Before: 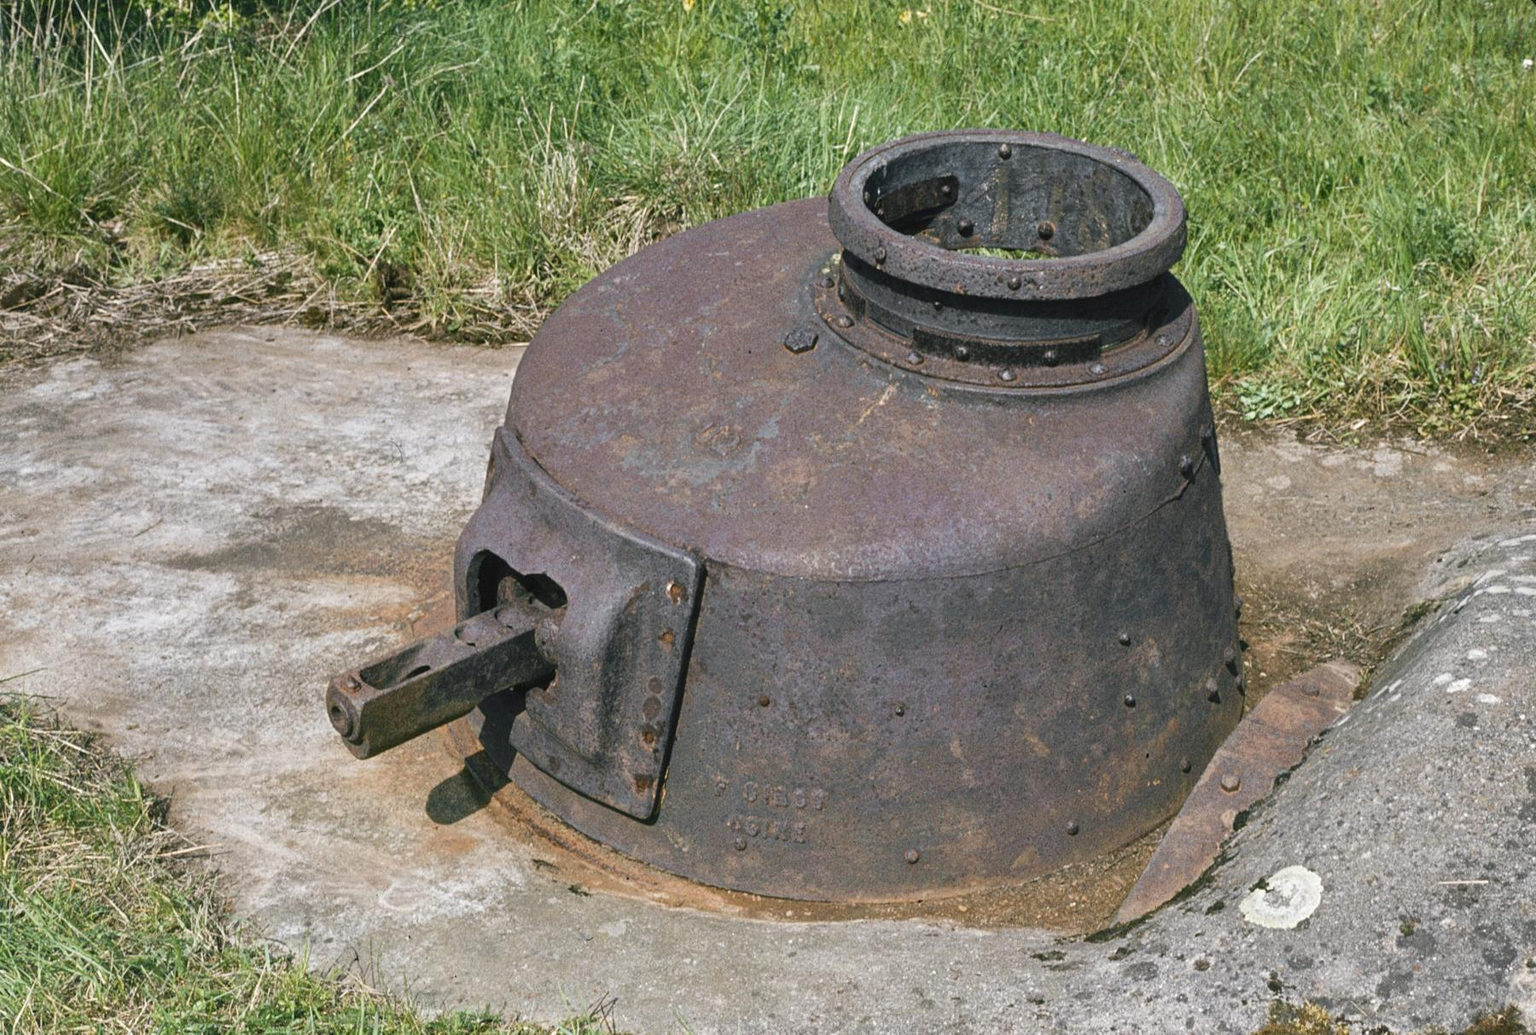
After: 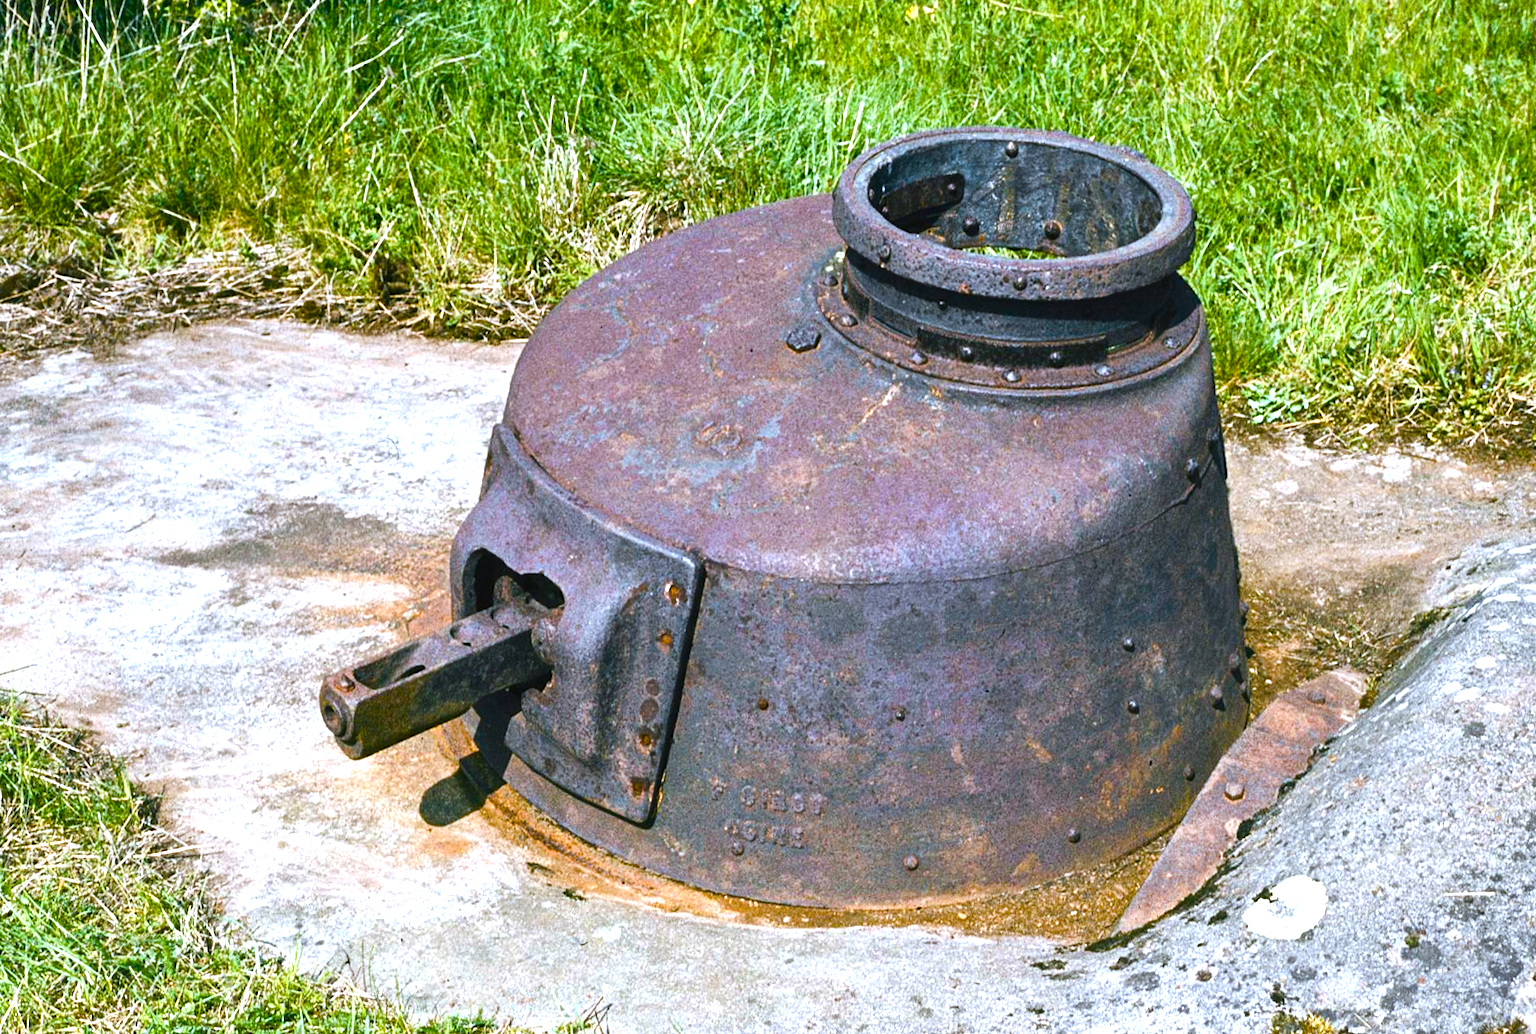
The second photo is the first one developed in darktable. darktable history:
color correction: highlights a* -2.24, highlights b* -18.1
tone equalizer: -8 EV -0.75 EV, -7 EV -0.7 EV, -6 EV -0.6 EV, -5 EV -0.4 EV, -3 EV 0.4 EV, -2 EV 0.6 EV, -1 EV 0.7 EV, +0 EV 0.75 EV, edges refinement/feathering 500, mask exposure compensation -1.57 EV, preserve details no
color balance rgb: linear chroma grading › shadows 10%, linear chroma grading › highlights 10%, linear chroma grading › global chroma 15%, linear chroma grading › mid-tones 15%, perceptual saturation grading › global saturation 40%, perceptual saturation grading › highlights -25%, perceptual saturation grading › mid-tones 35%, perceptual saturation grading › shadows 35%, perceptual brilliance grading › global brilliance 11.29%, global vibrance 11.29%
crop and rotate: angle -0.5°
